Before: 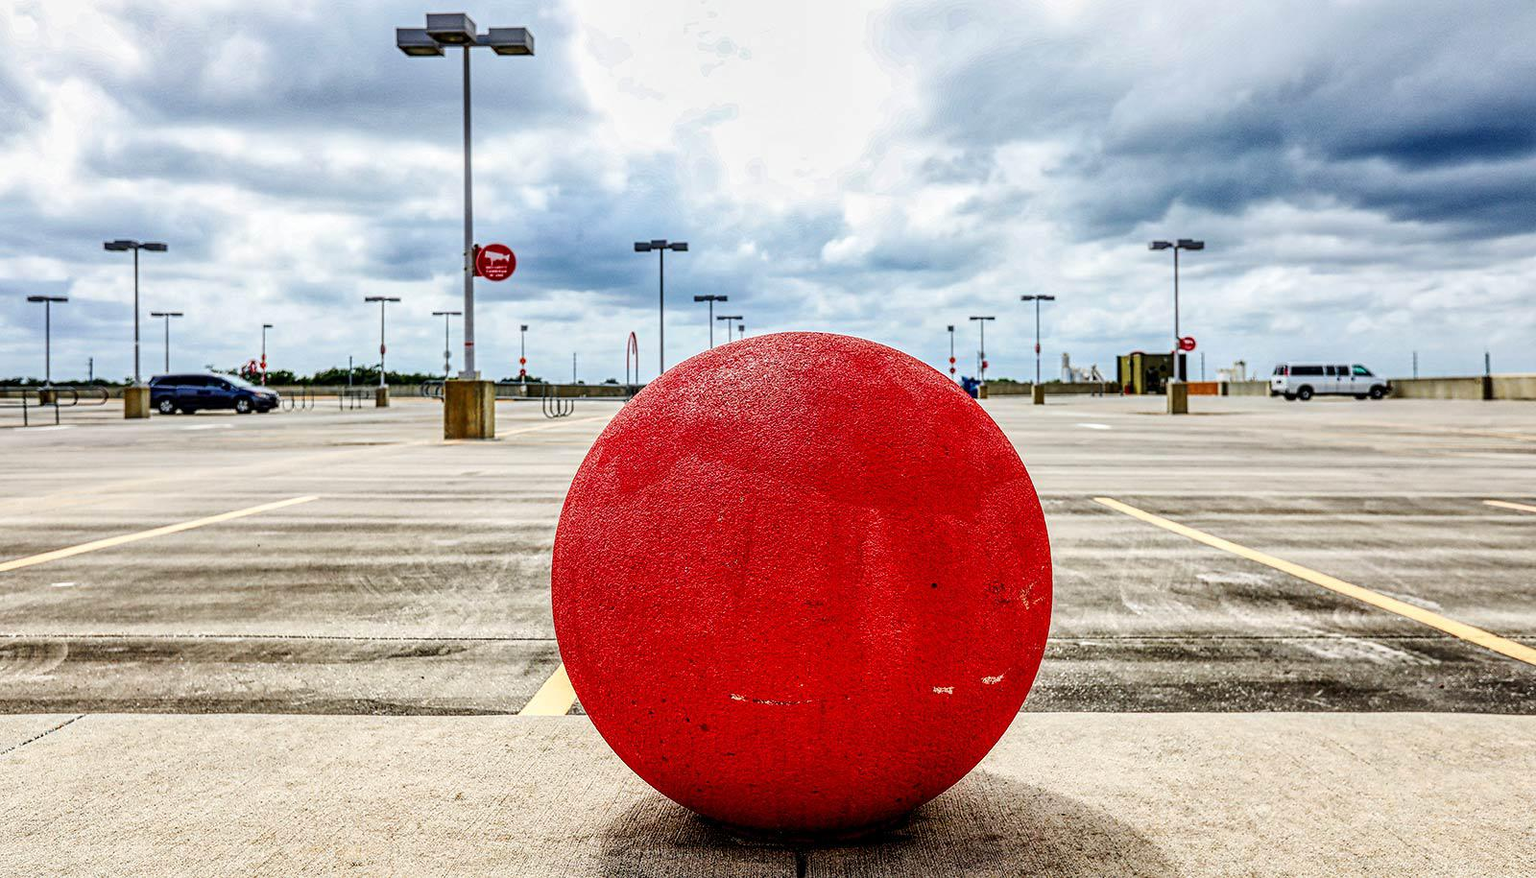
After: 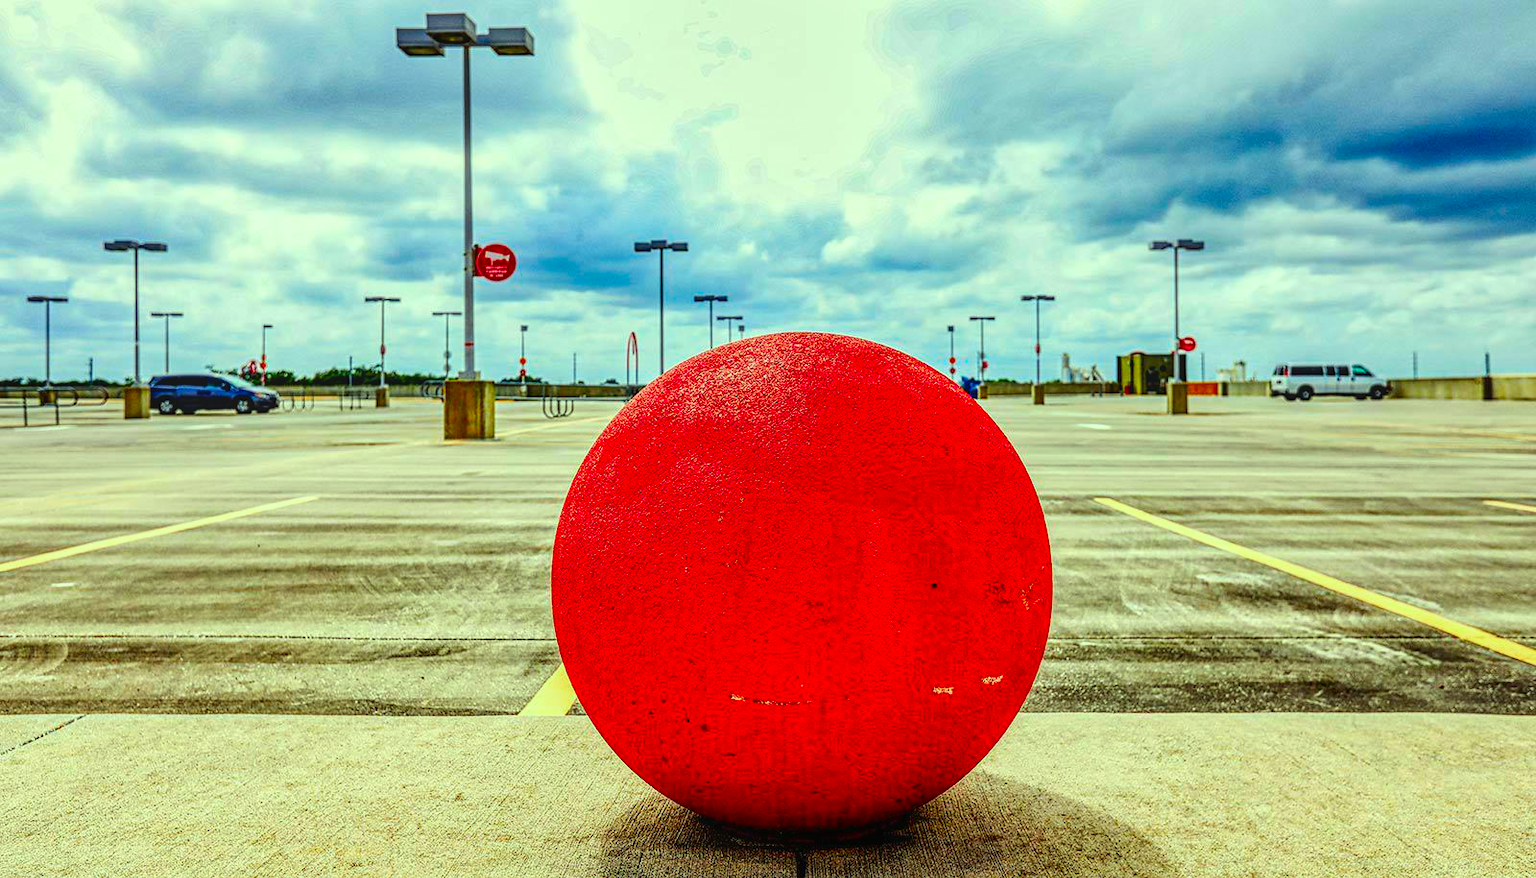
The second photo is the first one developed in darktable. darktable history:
local contrast: detail 109%
shadows and highlights: radius 333.71, shadows 64.13, highlights 5.77, compress 87.87%, soften with gaussian
color correction: highlights a* -10.75, highlights b* 9.91, saturation 1.71
